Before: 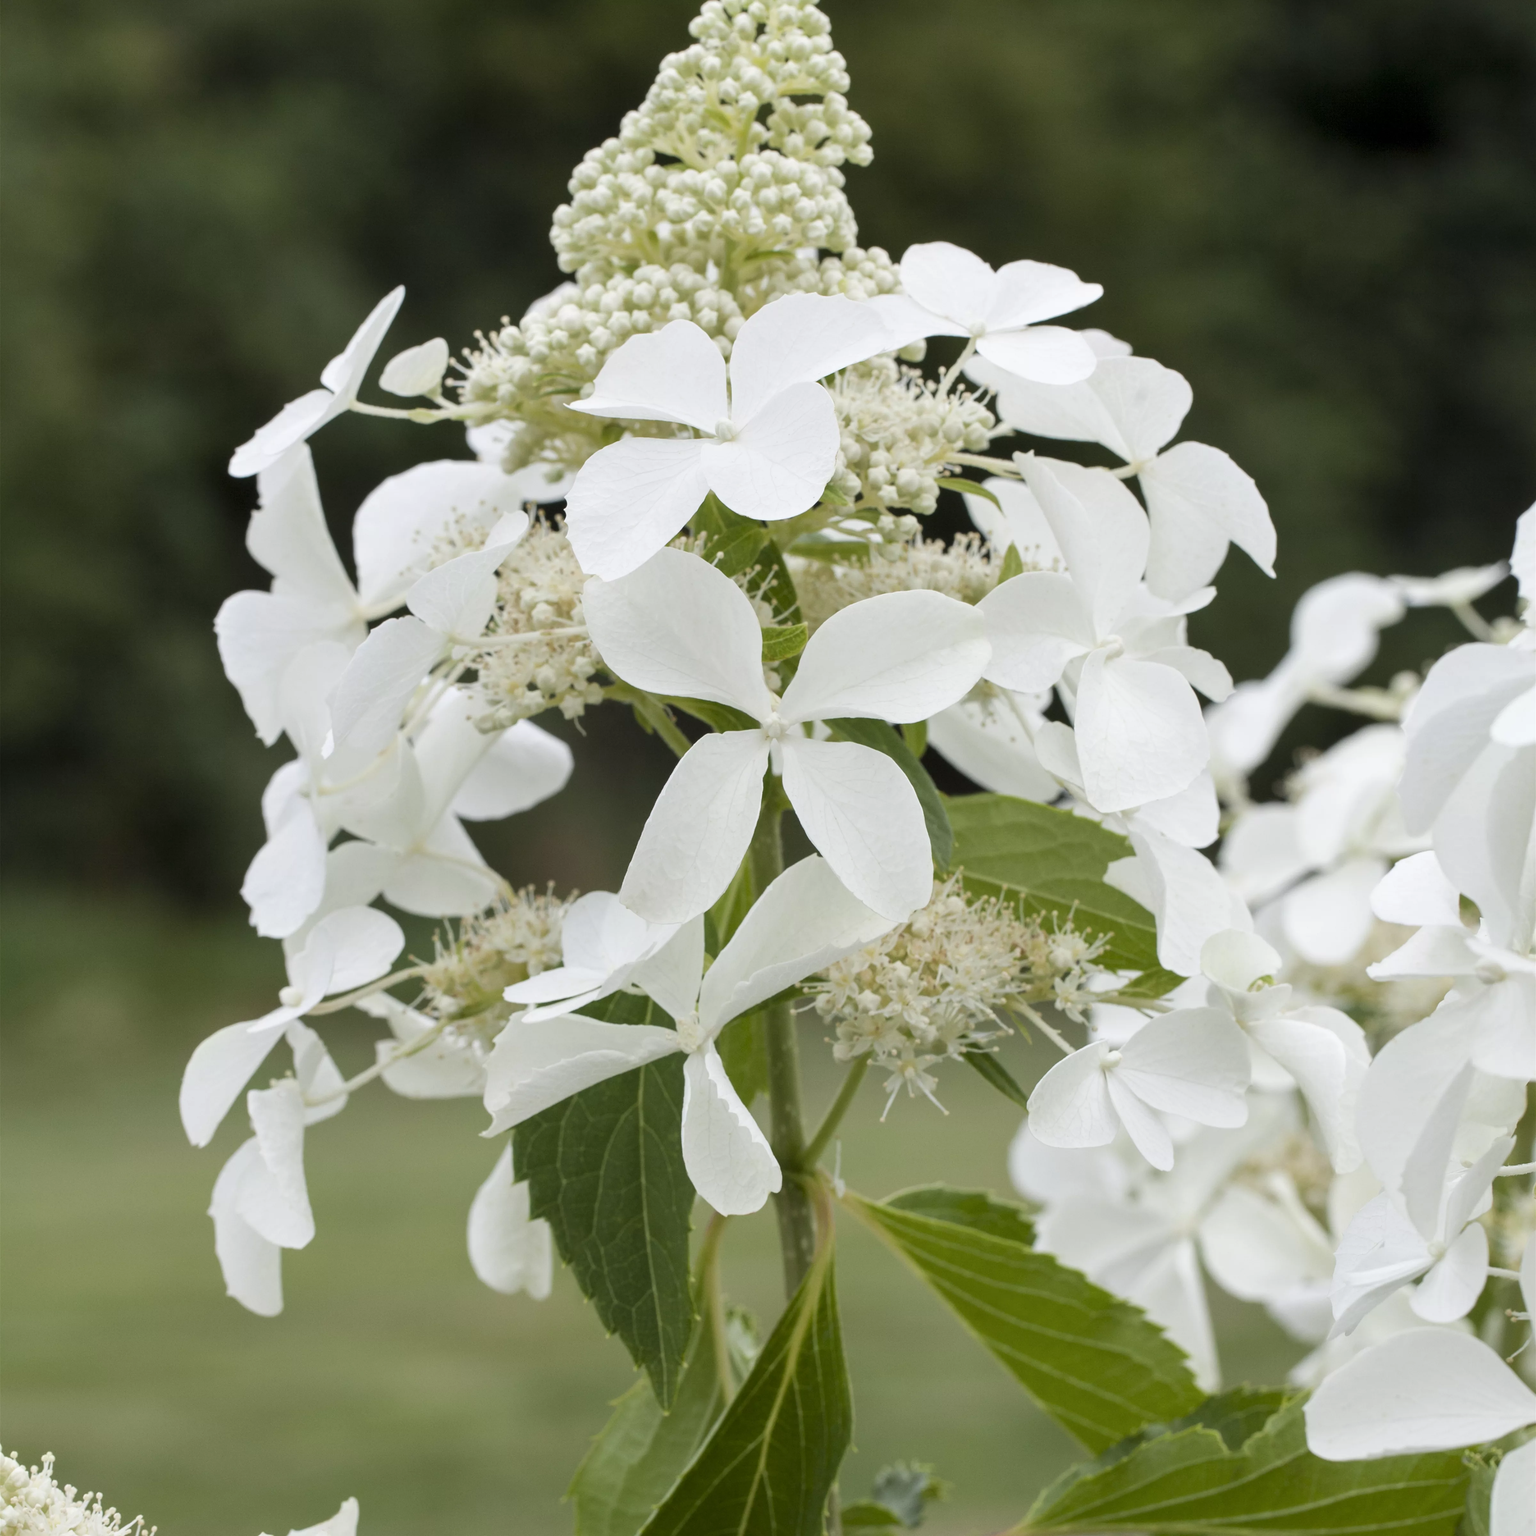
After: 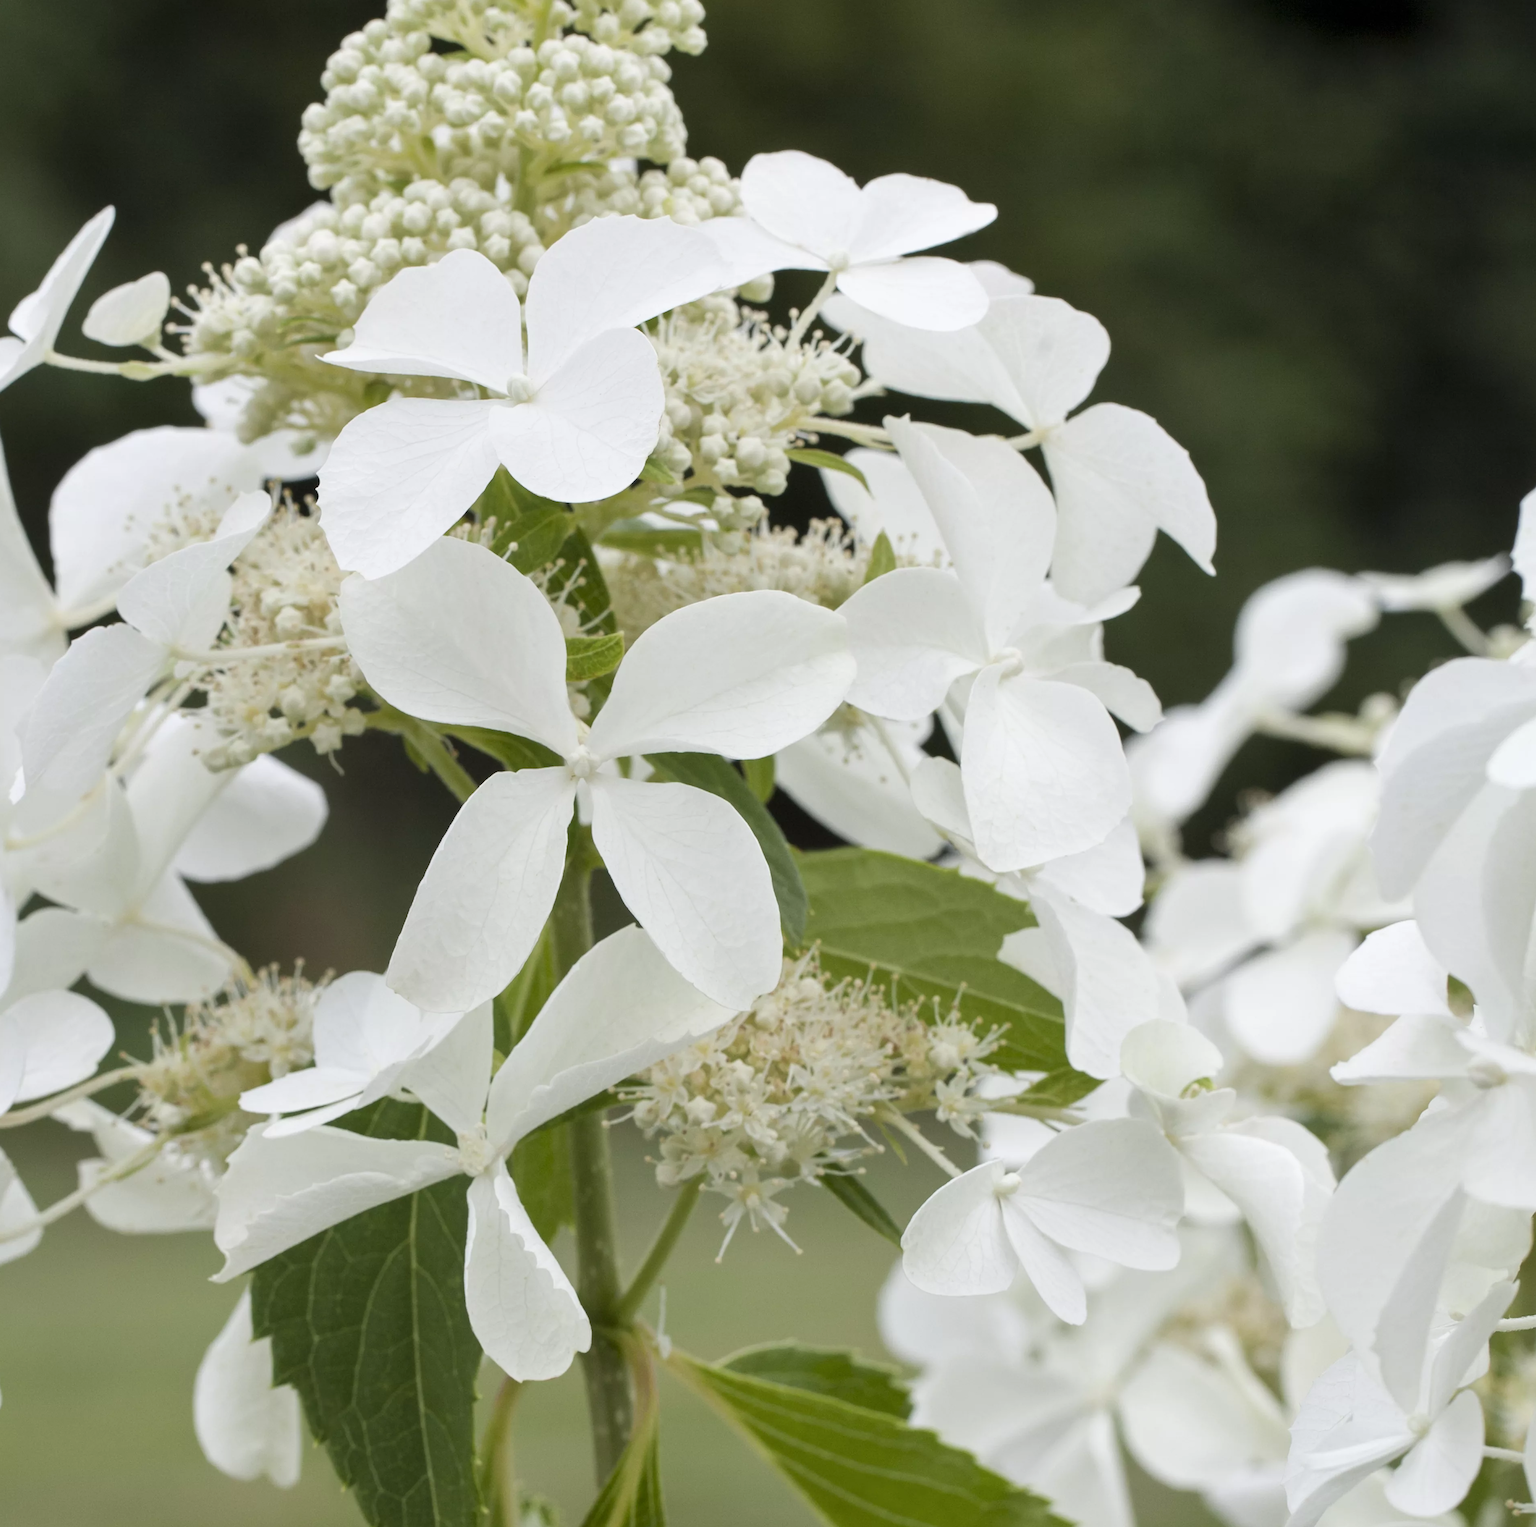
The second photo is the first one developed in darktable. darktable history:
crop and rotate: left 20.461%, top 8.009%, right 0.403%, bottom 13.28%
